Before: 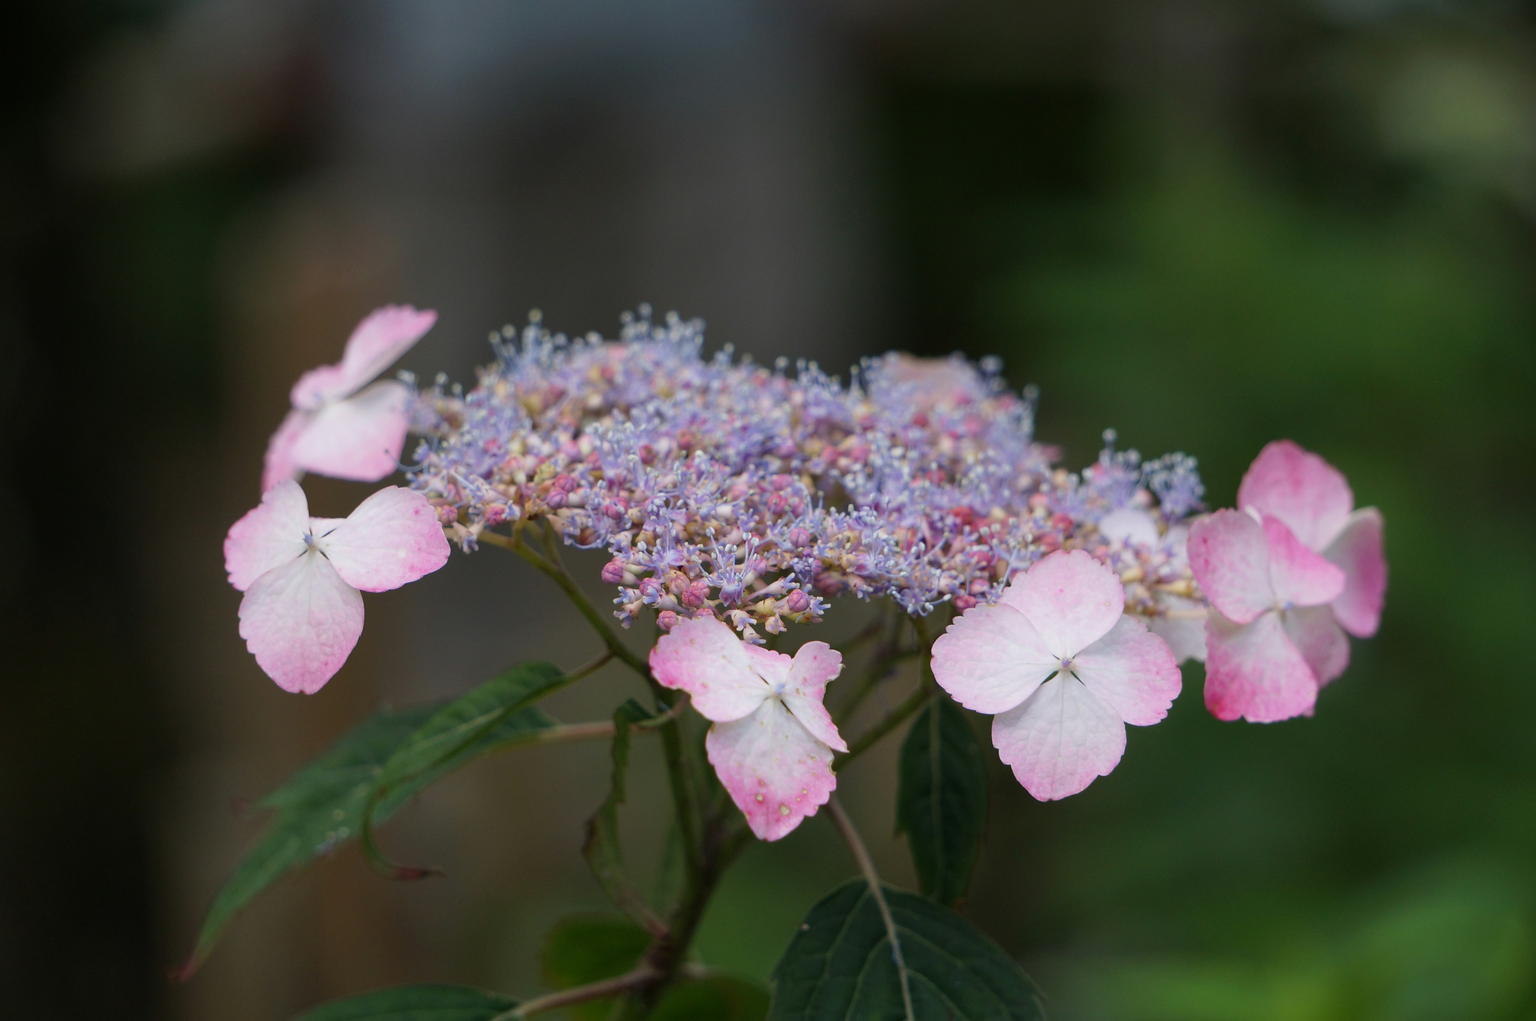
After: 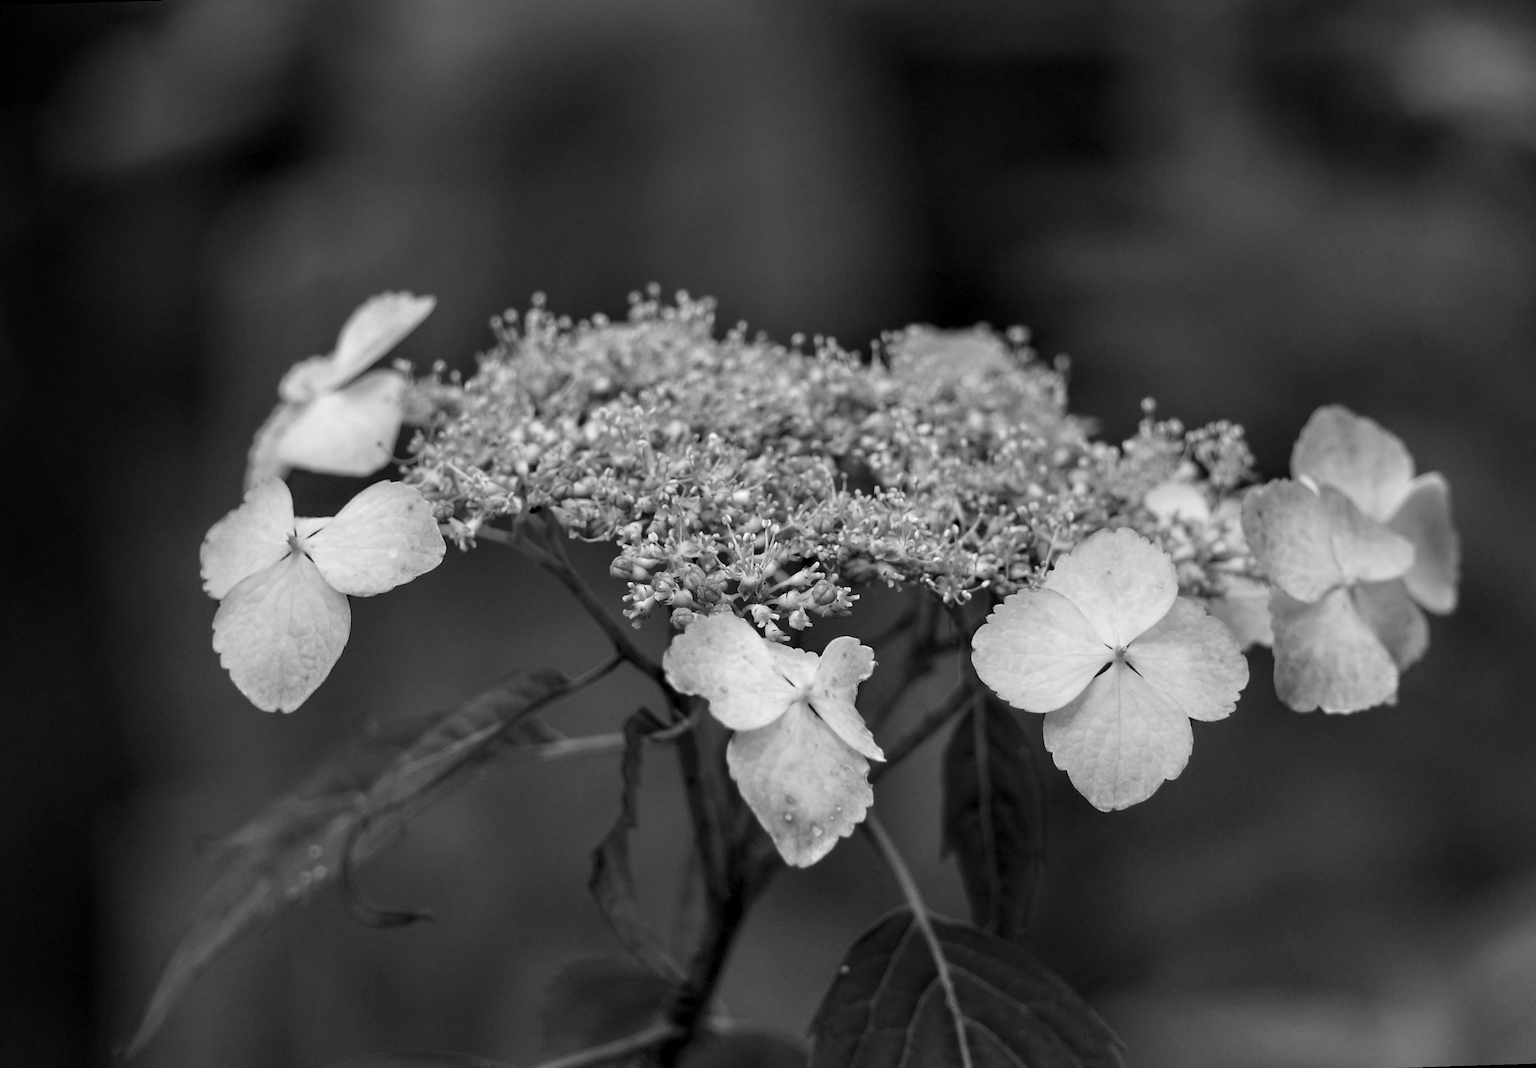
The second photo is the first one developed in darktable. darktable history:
monochrome: a -6.99, b 35.61, size 1.4
rotate and perspective: rotation -1.68°, lens shift (vertical) -0.146, crop left 0.049, crop right 0.912, crop top 0.032, crop bottom 0.96
color correction: highlights a* 15.03, highlights b* -25.07
contrast equalizer: y [[0.601, 0.6, 0.598, 0.598, 0.6, 0.601], [0.5 ×6], [0.5 ×6], [0 ×6], [0 ×6]]
